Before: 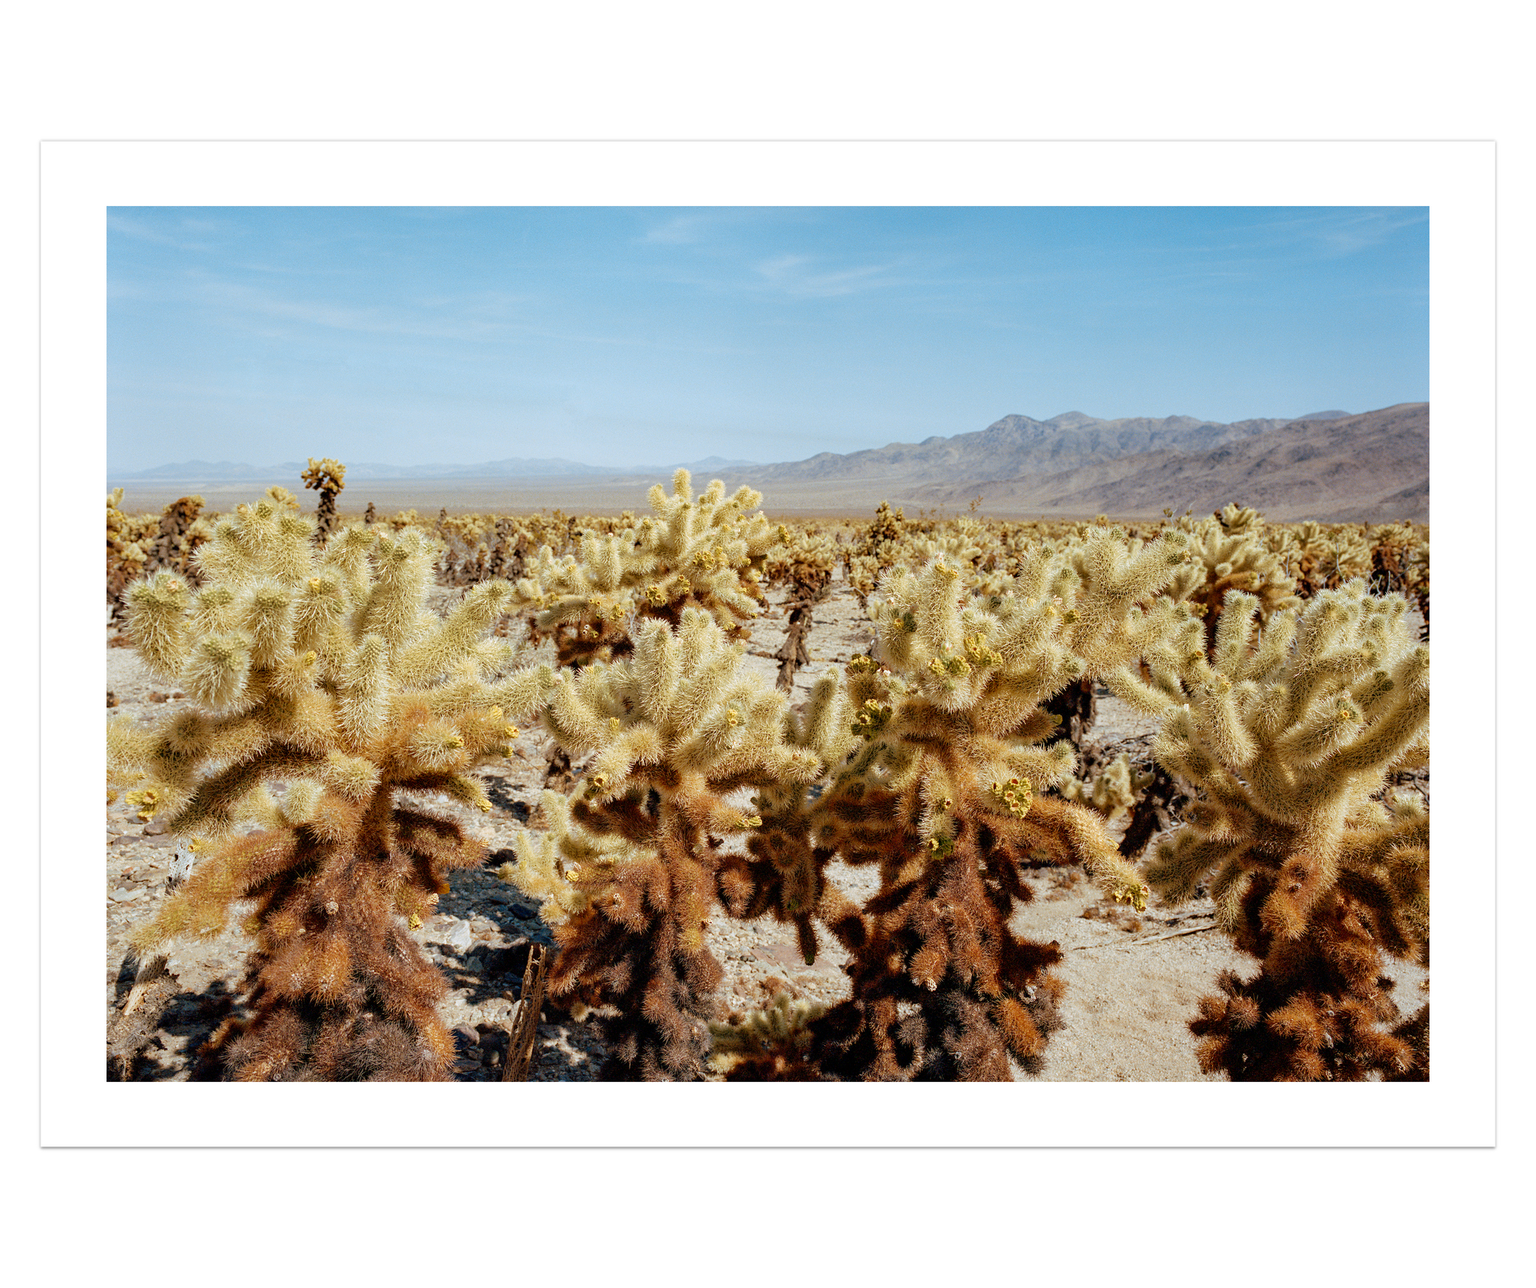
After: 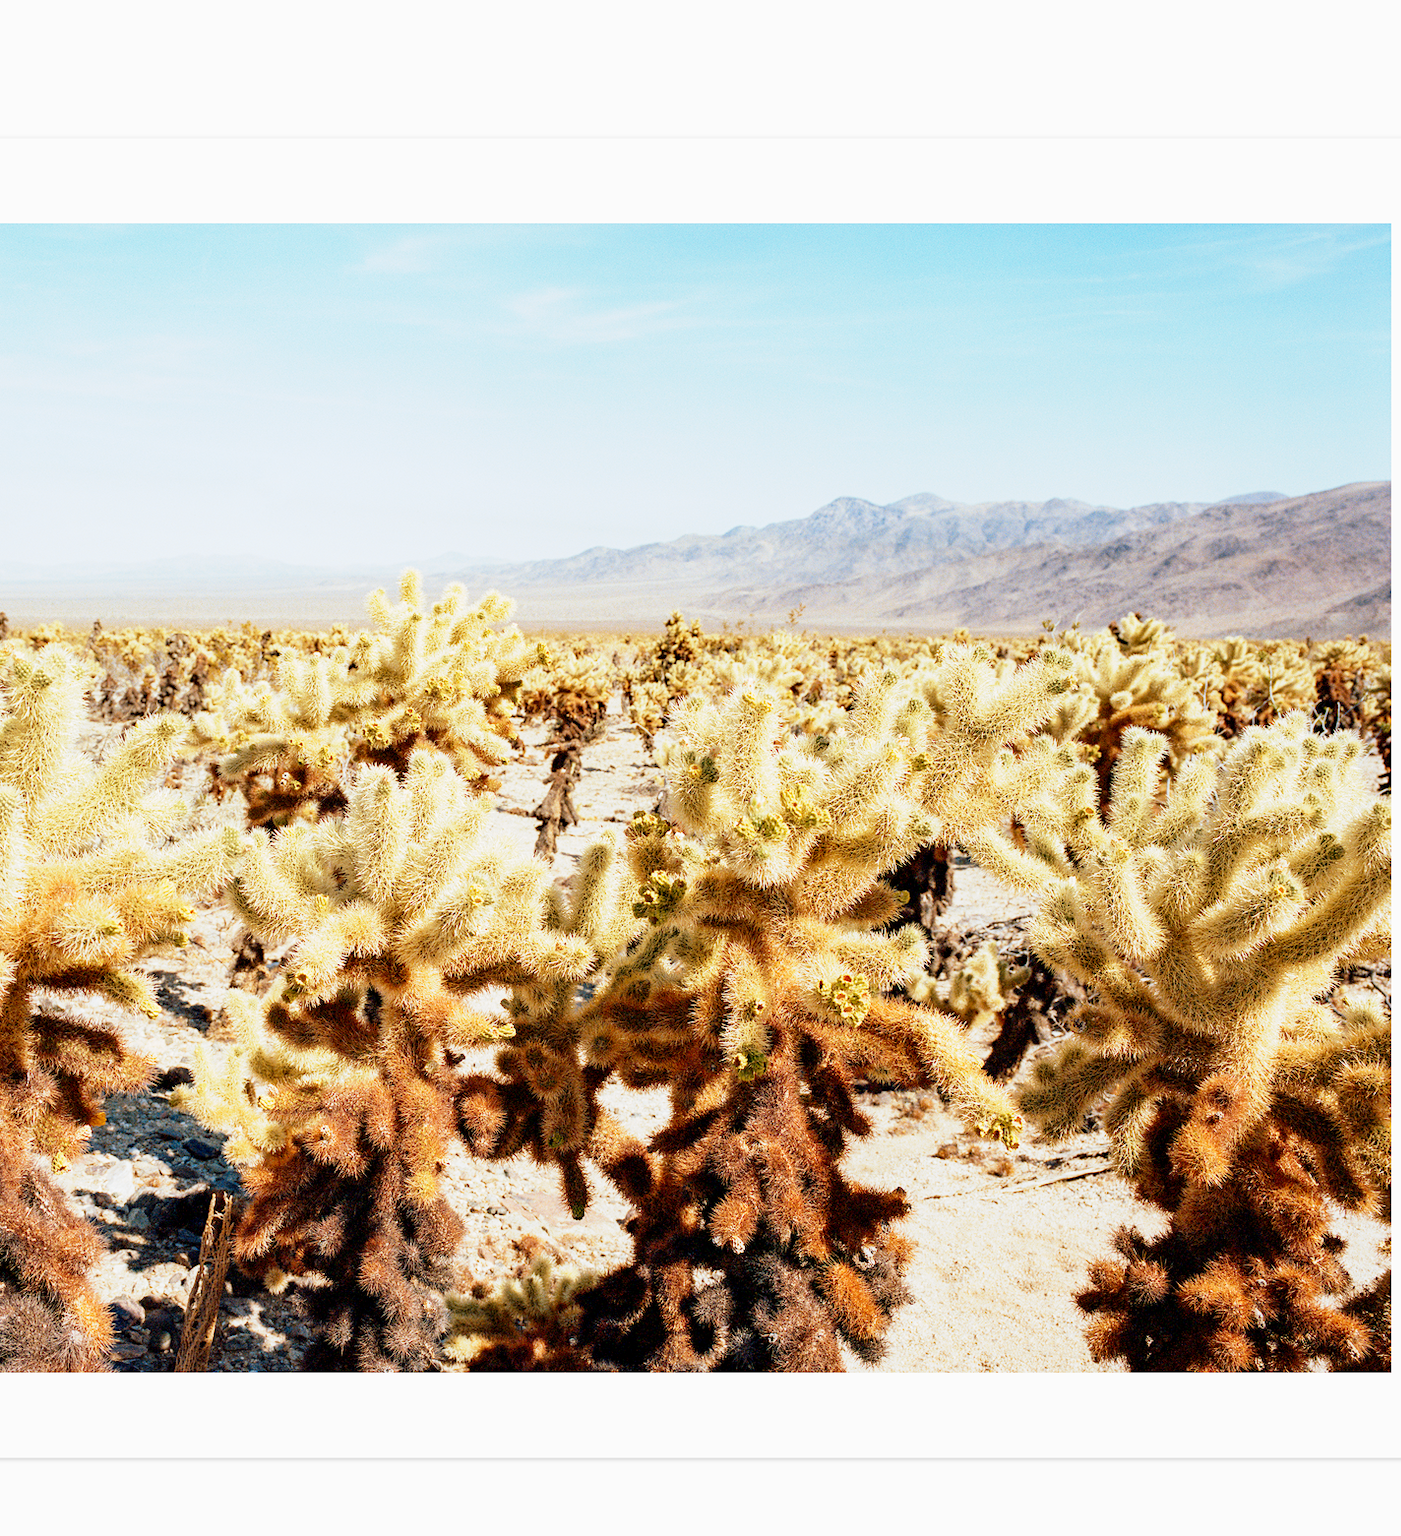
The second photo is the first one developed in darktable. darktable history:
contrast brightness saturation: contrast 0.07
exposure: black level correction 0.001, exposure 0.5 EV, compensate exposure bias true, compensate highlight preservation false
crop and rotate: left 24.034%, top 2.838%, right 6.406%, bottom 6.299%
base curve: curves: ch0 [(0, 0) (0.088, 0.125) (0.176, 0.251) (0.354, 0.501) (0.613, 0.749) (1, 0.877)], preserve colors none
